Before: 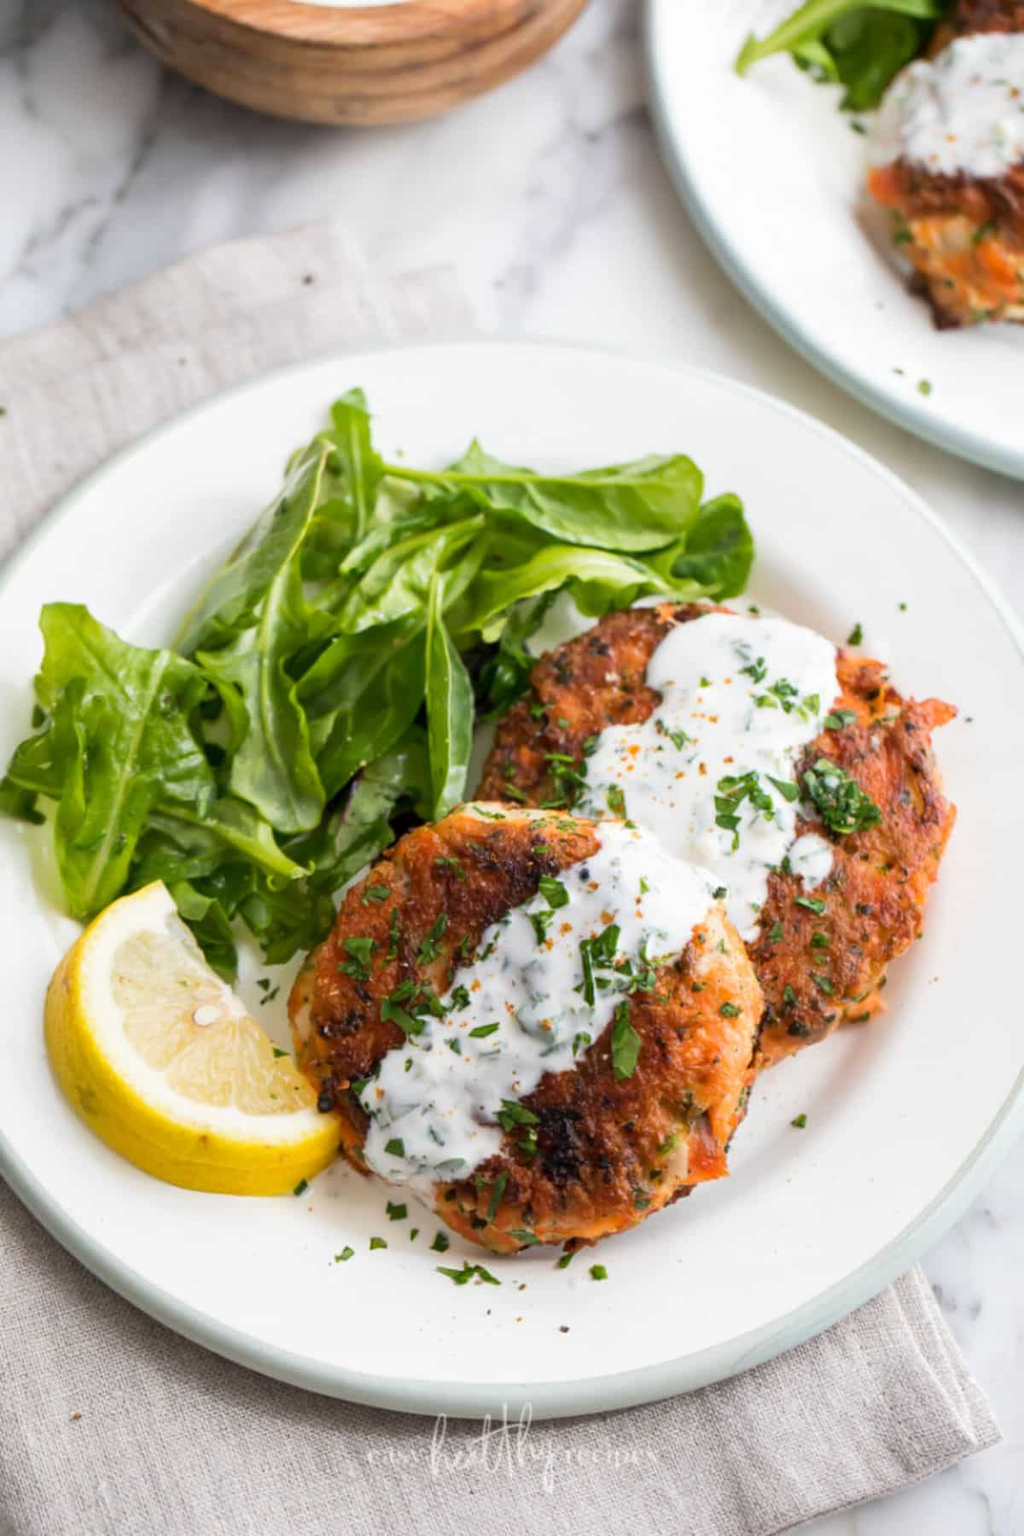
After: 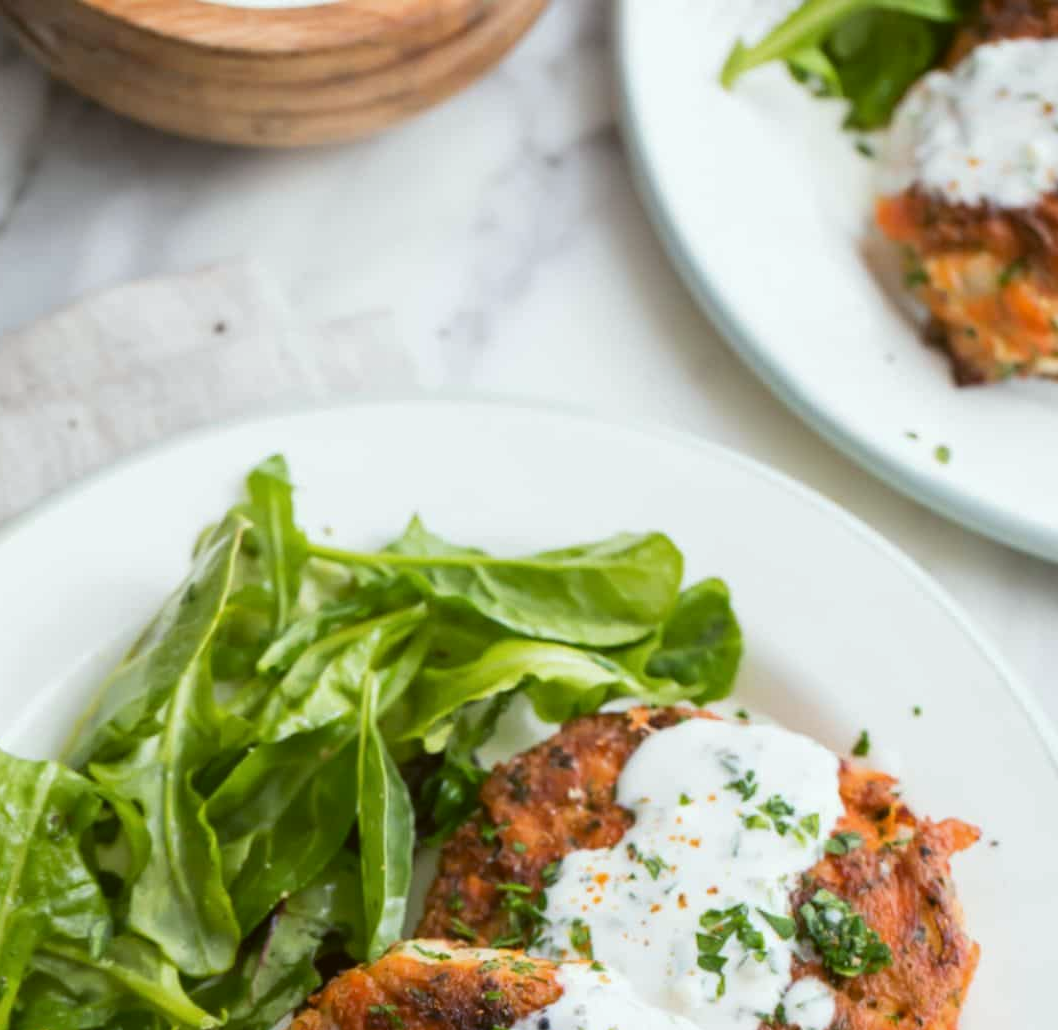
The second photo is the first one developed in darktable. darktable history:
crop and rotate: left 11.812%, bottom 42.776%
color balance: lift [1.004, 1.002, 1.002, 0.998], gamma [1, 1.007, 1.002, 0.993], gain [1, 0.977, 1.013, 1.023], contrast -3.64%
